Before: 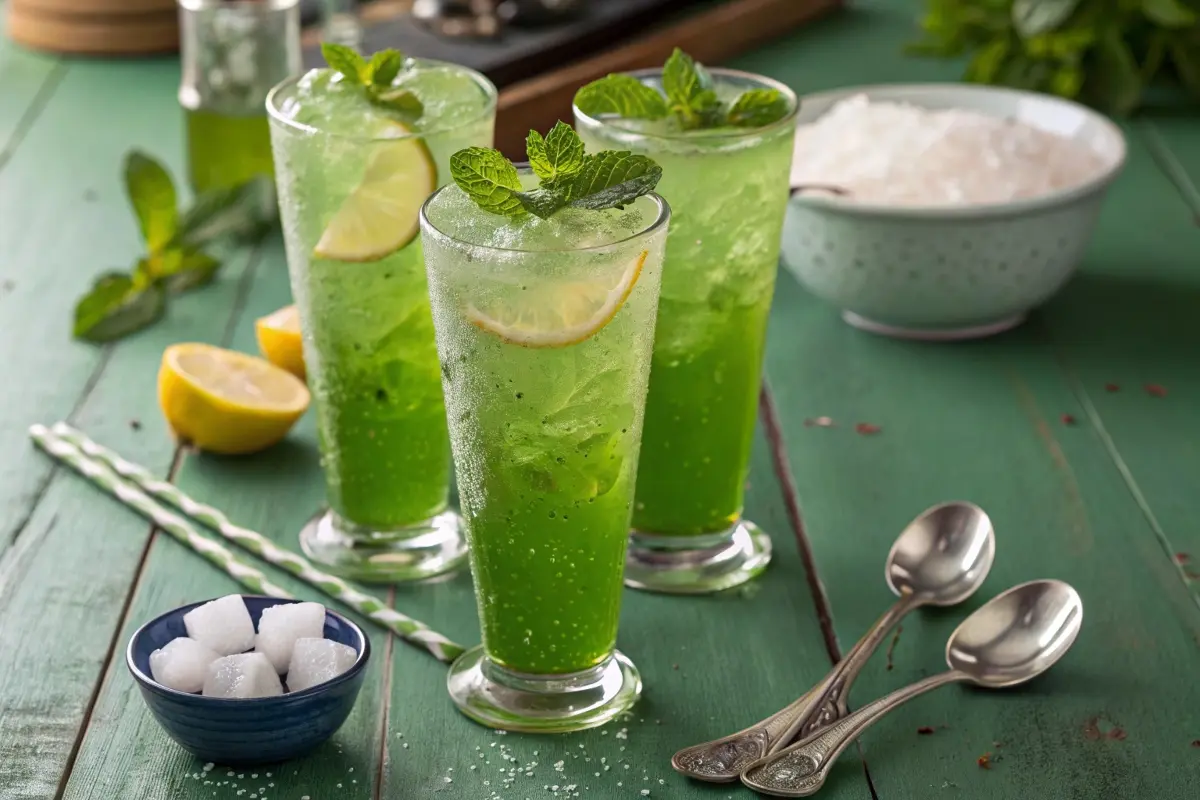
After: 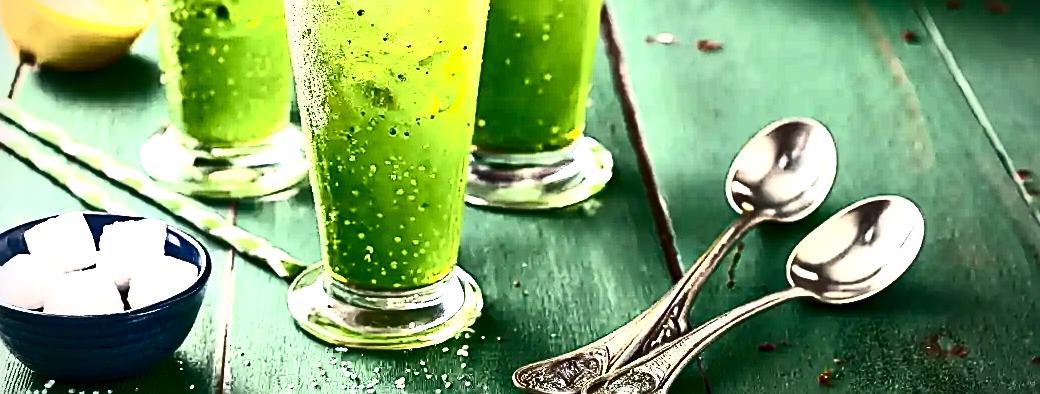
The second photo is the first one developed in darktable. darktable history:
exposure: exposure 0.611 EV, compensate exposure bias true, compensate highlight preservation false
contrast brightness saturation: contrast 0.943, brightness 0.2
color balance rgb: shadows lift › luminance -7.698%, shadows lift › chroma 2.376%, shadows lift › hue 203.29°, perceptual saturation grading › global saturation 30.821%, global vibrance 15.084%
sharpen: amount 0.997
crop and rotate: left 13.312%, top 47.972%, bottom 2.746%
shadows and highlights: radius 45.6, white point adjustment 6.57, compress 79.31%, soften with gaussian
vignetting: on, module defaults
